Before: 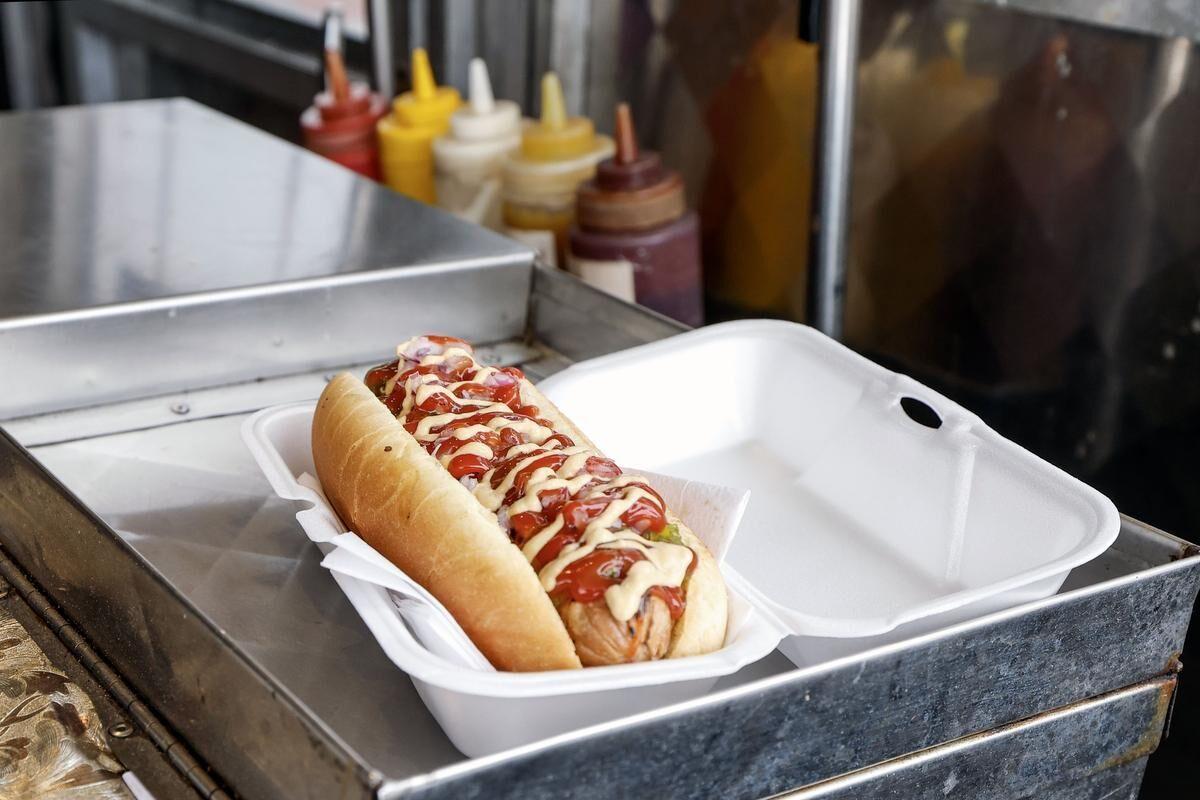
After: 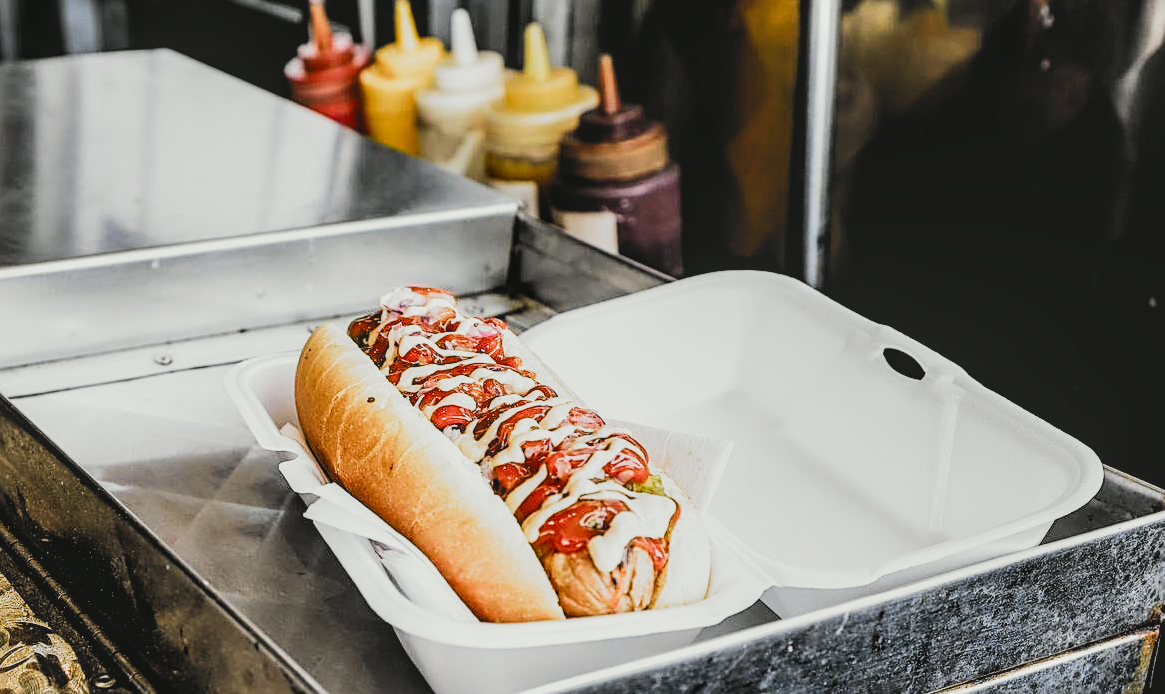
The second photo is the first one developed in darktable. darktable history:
crop: left 1.424%, top 6.173%, right 1.486%, bottom 6.975%
contrast brightness saturation: contrast -0.171, saturation 0.189
local contrast: on, module defaults
tone curve: curves: ch0 [(0, 0.03) (0.113, 0.087) (0.207, 0.184) (0.515, 0.612) (0.712, 0.793) (1, 0.946)]; ch1 [(0, 0) (0.172, 0.123) (0.317, 0.279) (0.407, 0.401) (0.476, 0.482) (0.505, 0.499) (0.534, 0.534) (0.632, 0.645) (0.726, 0.745) (1, 1)]; ch2 [(0, 0) (0.411, 0.424) (0.476, 0.492) (0.521, 0.524) (0.541, 0.559) (0.65, 0.699) (1, 1)], color space Lab, independent channels, preserve colors none
filmic rgb: black relative exposure -3.5 EV, white relative exposure 2.29 EV, hardness 3.4, color science v5 (2021), contrast in shadows safe, contrast in highlights safe
sharpen: on, module defaults
